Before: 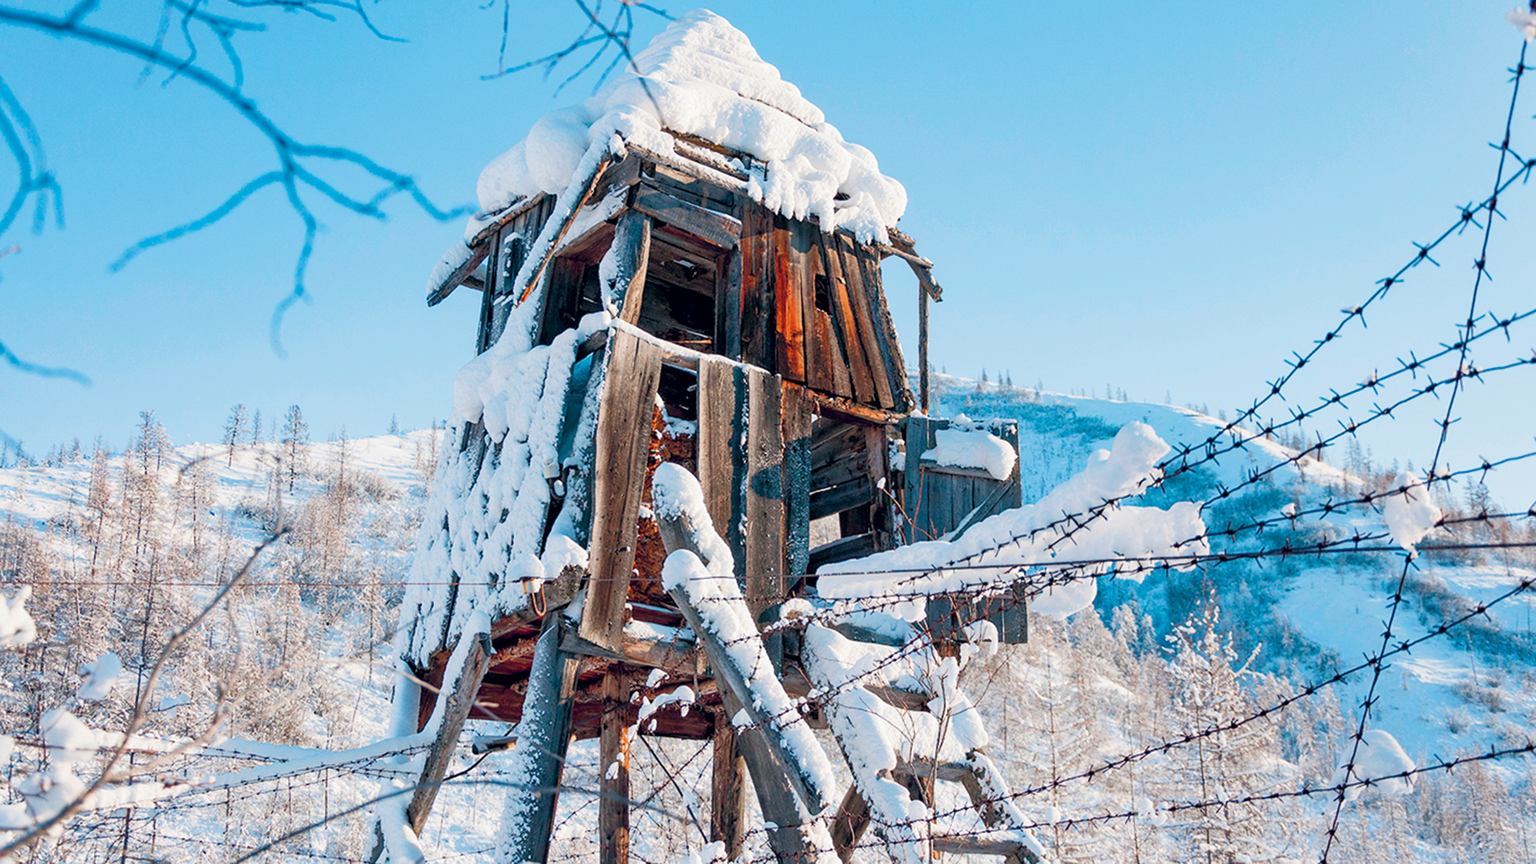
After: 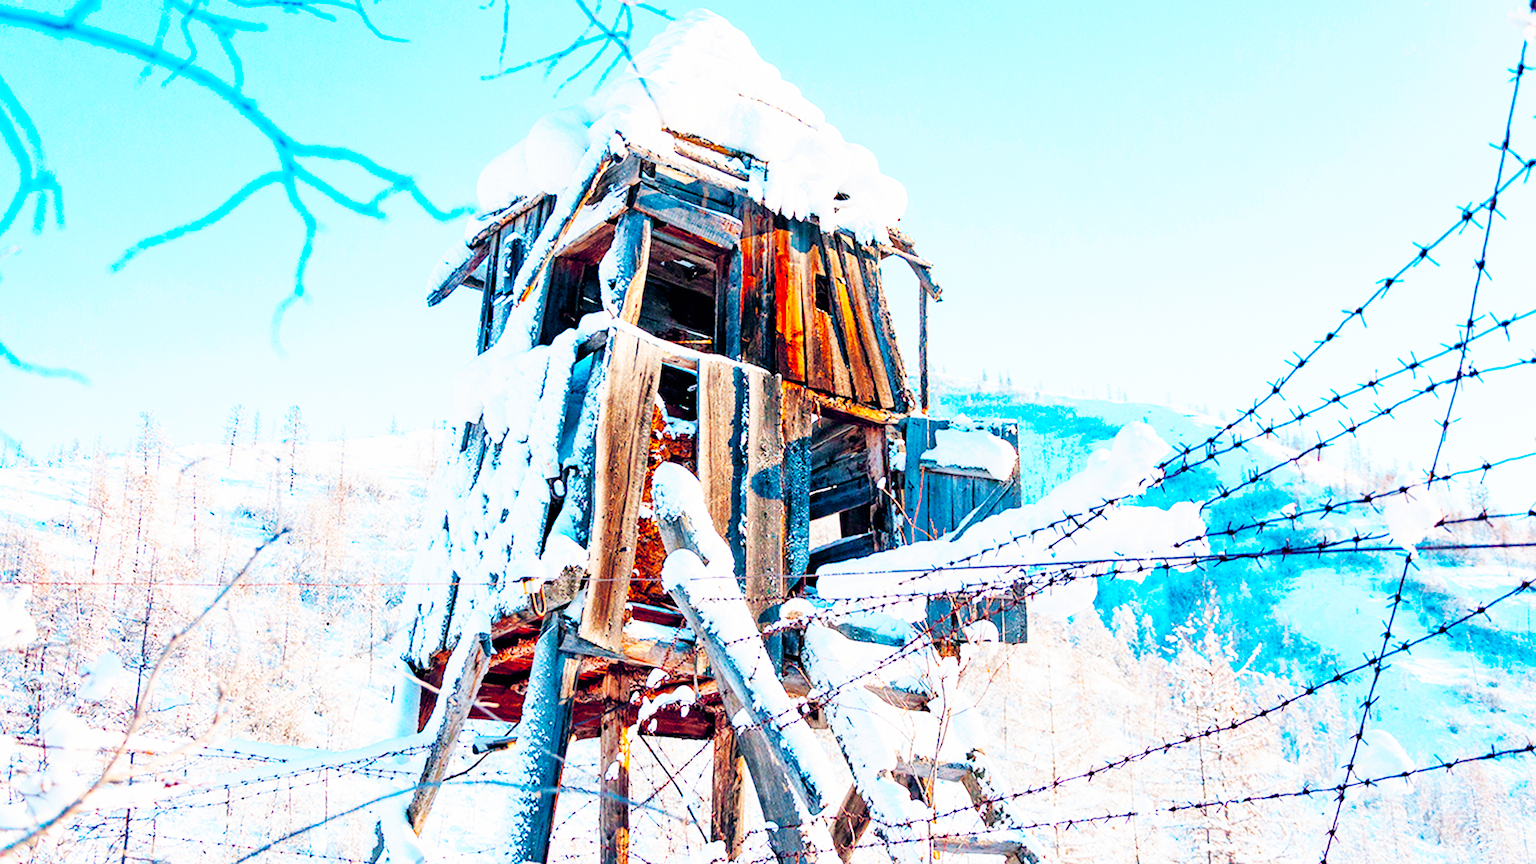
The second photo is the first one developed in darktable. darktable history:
base curve: curves: ch0 [(0, 0) (0.007, 0.004) (0.027, 0.03) (0.046, 0.07) (0.207, 0.54) (0.442, 0.872) (0.673, 0.972) (1, 1)], preserve colors none
color balance rgb: perceptual saturation grading › global saturation 25%, perceptual brilliance grading › mid-tones 10%, perceptual brilliance grading › shadows 15%, global vibrance 20%
